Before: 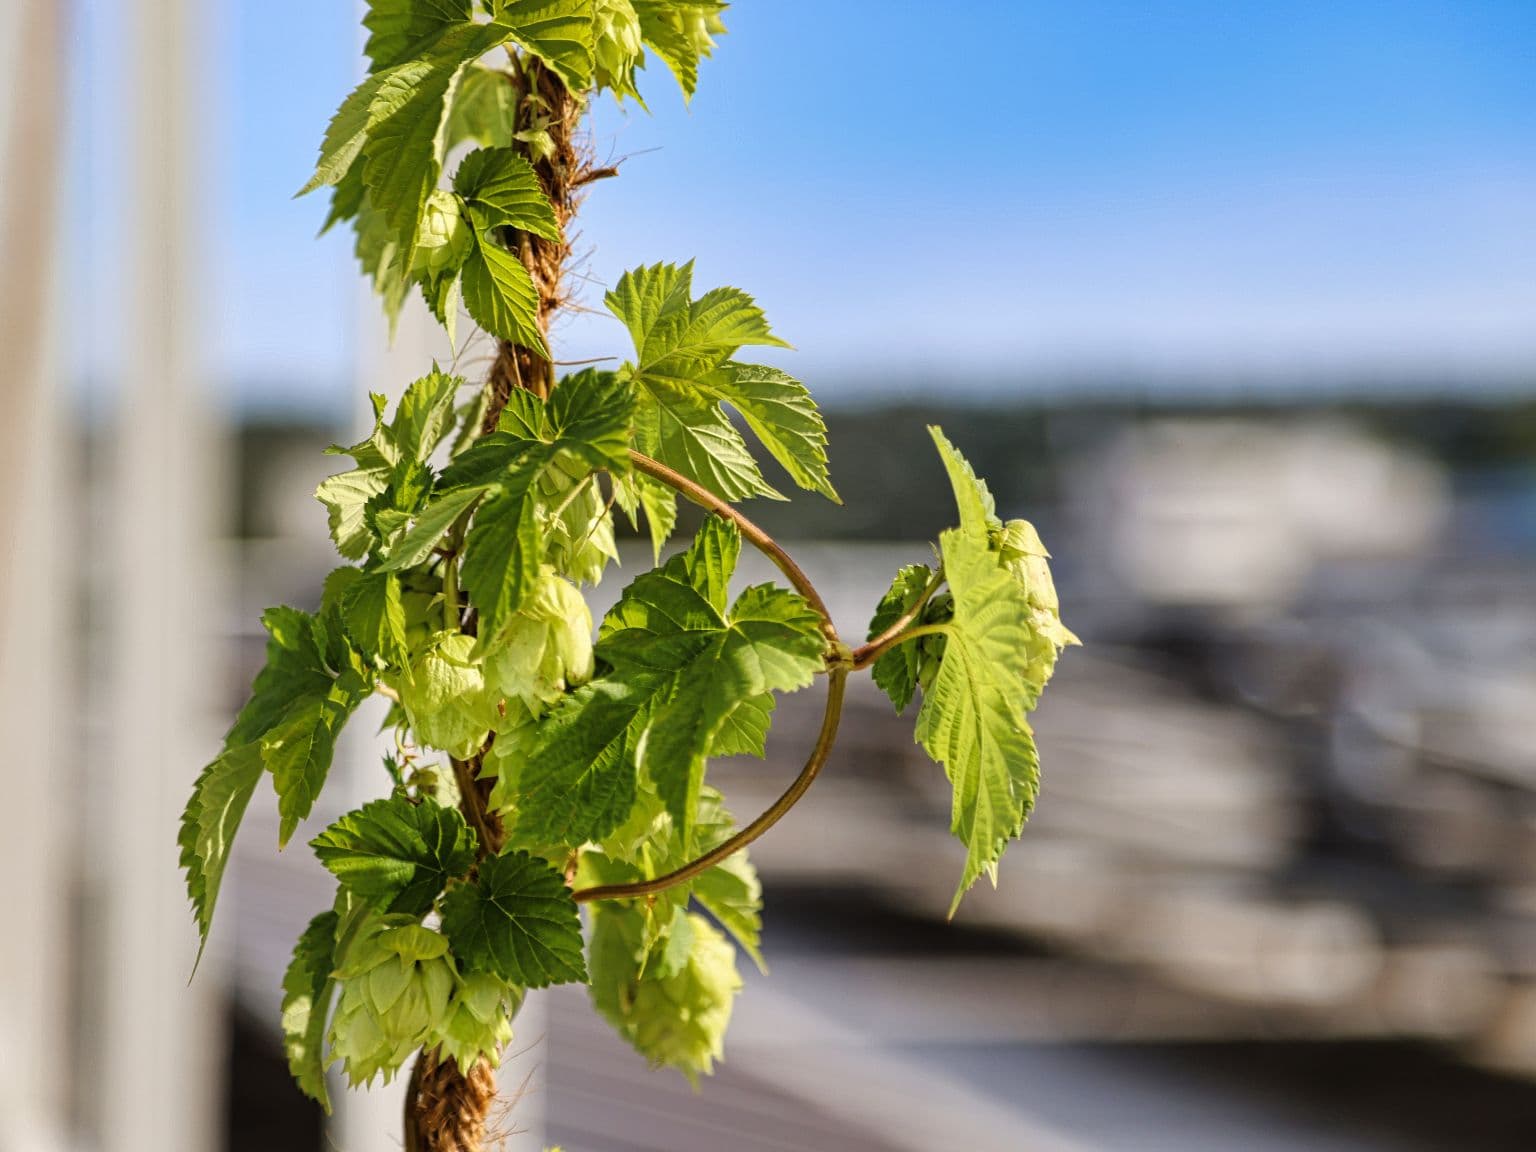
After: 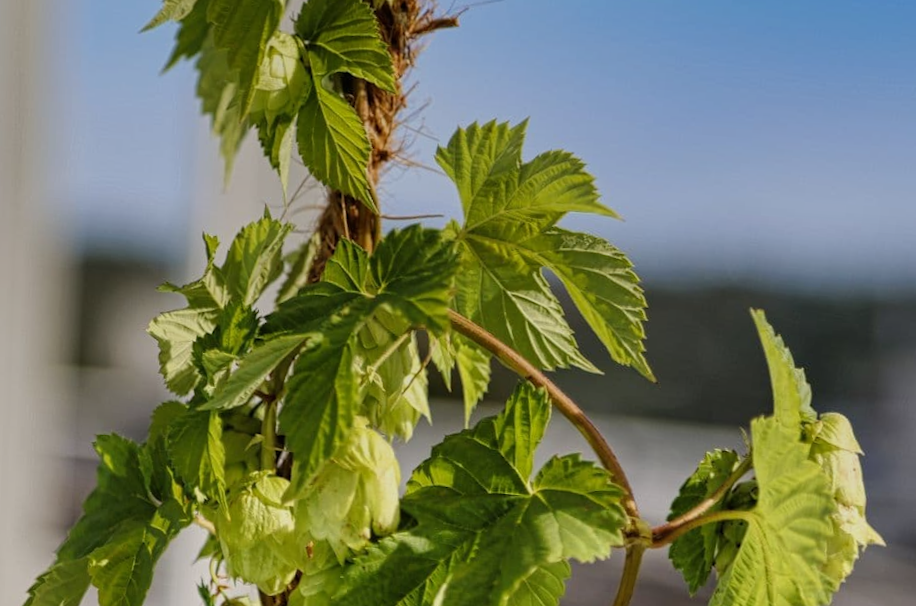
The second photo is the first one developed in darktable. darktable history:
crop and rotate: angle -4.99°, left 2.122%, top 6.945%, right 27.566%, bottom 30.519%
rotate and perspective: rotation 0.062°, lens shift (vertical) 0.115, lens shift (horizontal) -0.133, crop left 0.047, crop right 0.94, crop top 0.061, crop bottom 0.94
graduated density: rotation 5.63°, offset 76.9
exposure: exposure -0.21 EV, compensate highlight preservation false
